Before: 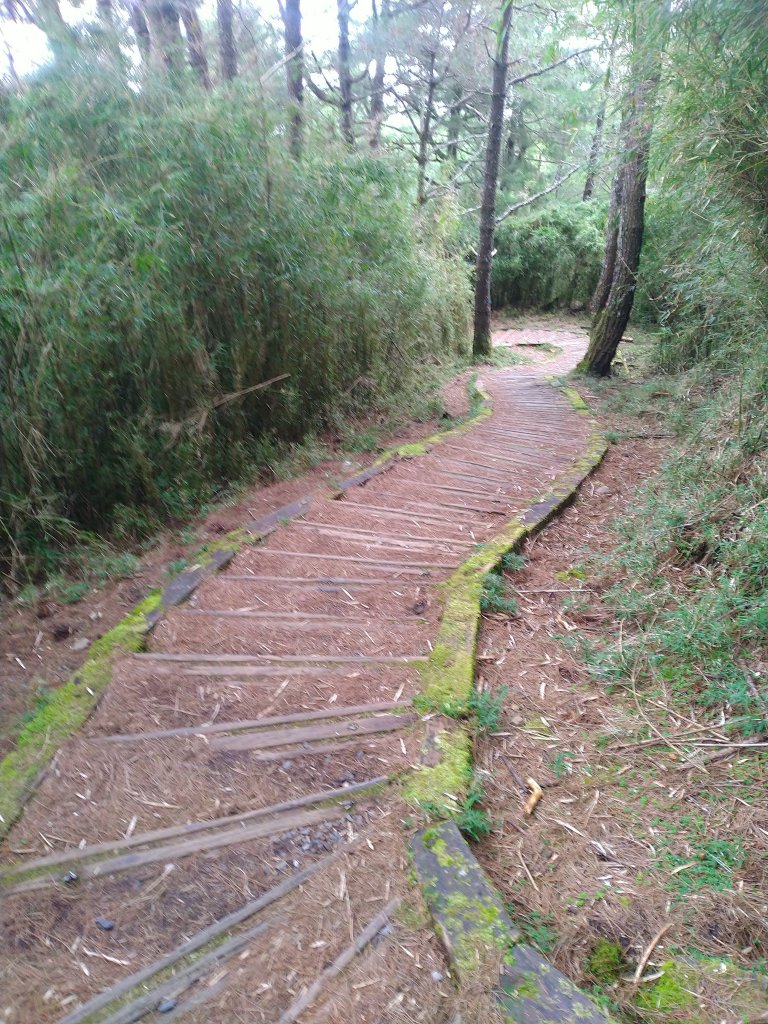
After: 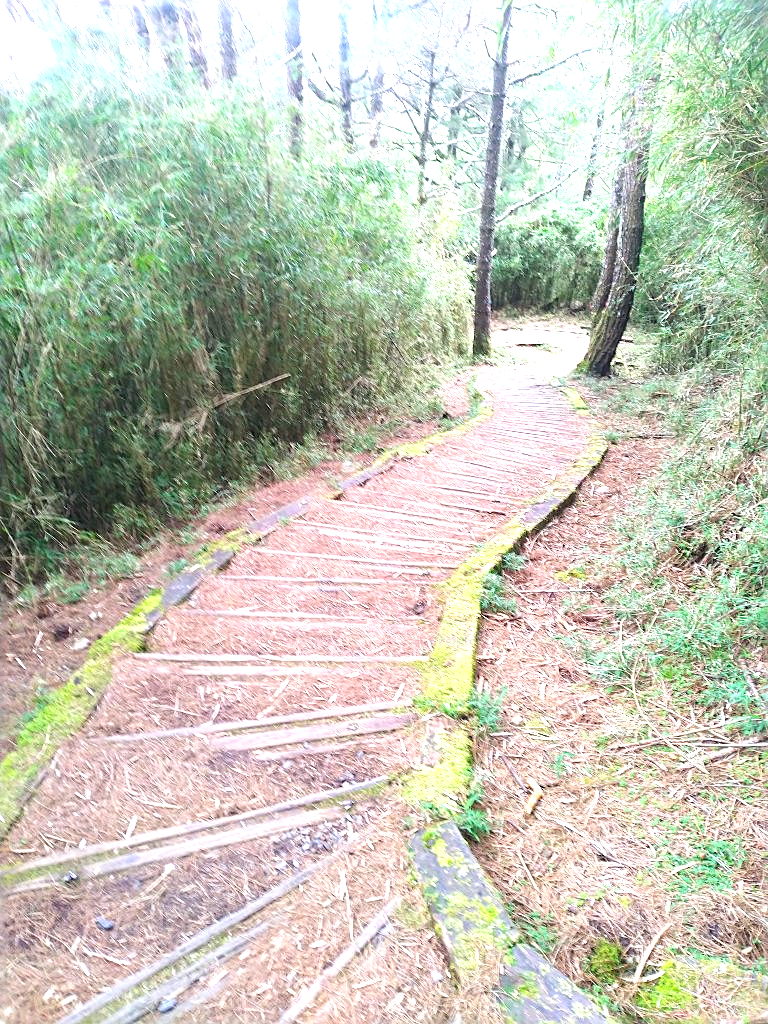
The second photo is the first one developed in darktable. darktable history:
exposure: black level correction 0.001, exposure 1.31 EV, compensate highlight preservation false
sharpen: on, module defaults
levels: levels [0.018, 0.493, 1]
